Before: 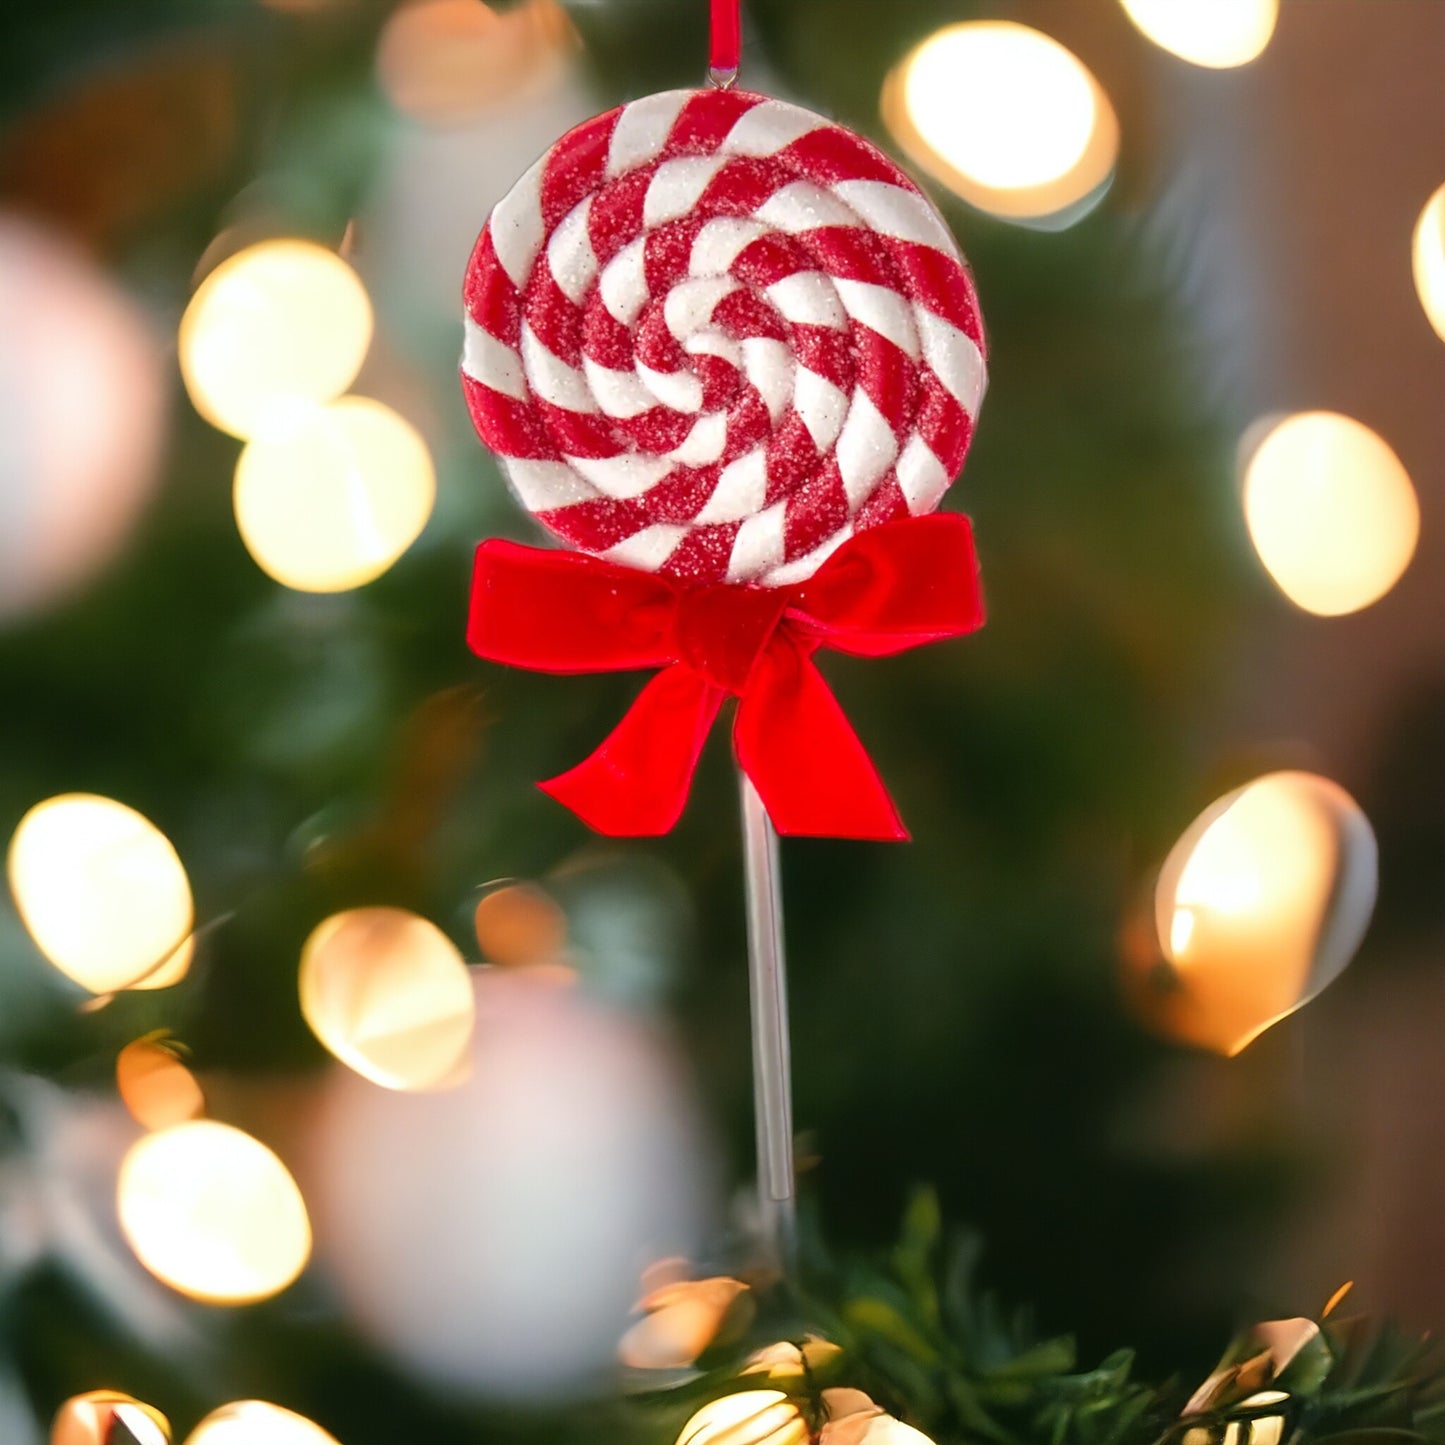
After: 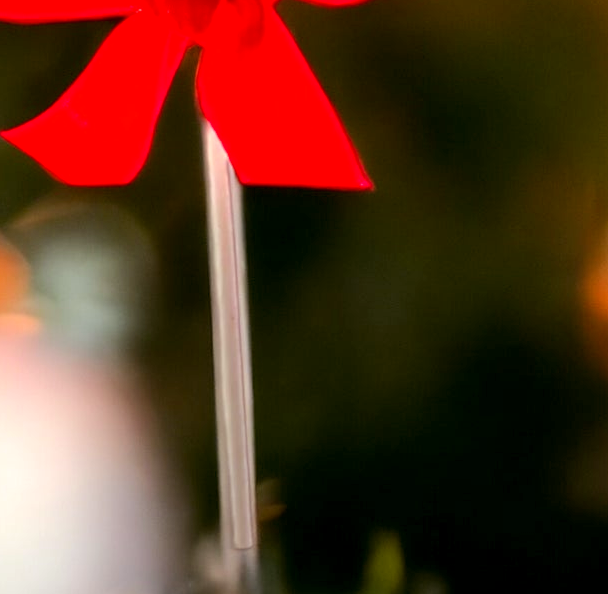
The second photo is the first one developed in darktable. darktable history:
tone equalizer: -8 EV -0.414 EV, -7 EV -0.414 EV, -6 EV -0.347 EV, -5 EV -0.224 EV, -3 EV 0.213 EV, -2 EV 0.338 EV, -1 EV 0.41 EV, +0 EV 0.439 EV, edges refinement/feathering 500, mask exposure compensation -1.57 EV, preserve details no
exposure: compensate highlight preservation false
crop: left 37.212%, top 45.079%, right 20.682%, bottom 13.799%
color balance rgb: power › chroma 1.529%, power › hue 26.25°, highlights gain › chroma 1.092%, highlights gain › hue 60.23°, global offset › luminance -0.487%, linear chroma grading › global chroma 0.881%, perceptual saturation grading › global saturation -0.004%, perceptual brilliance grading › mid-tones 10.351%, perceptual brilliance grading › shadows 15.316%
